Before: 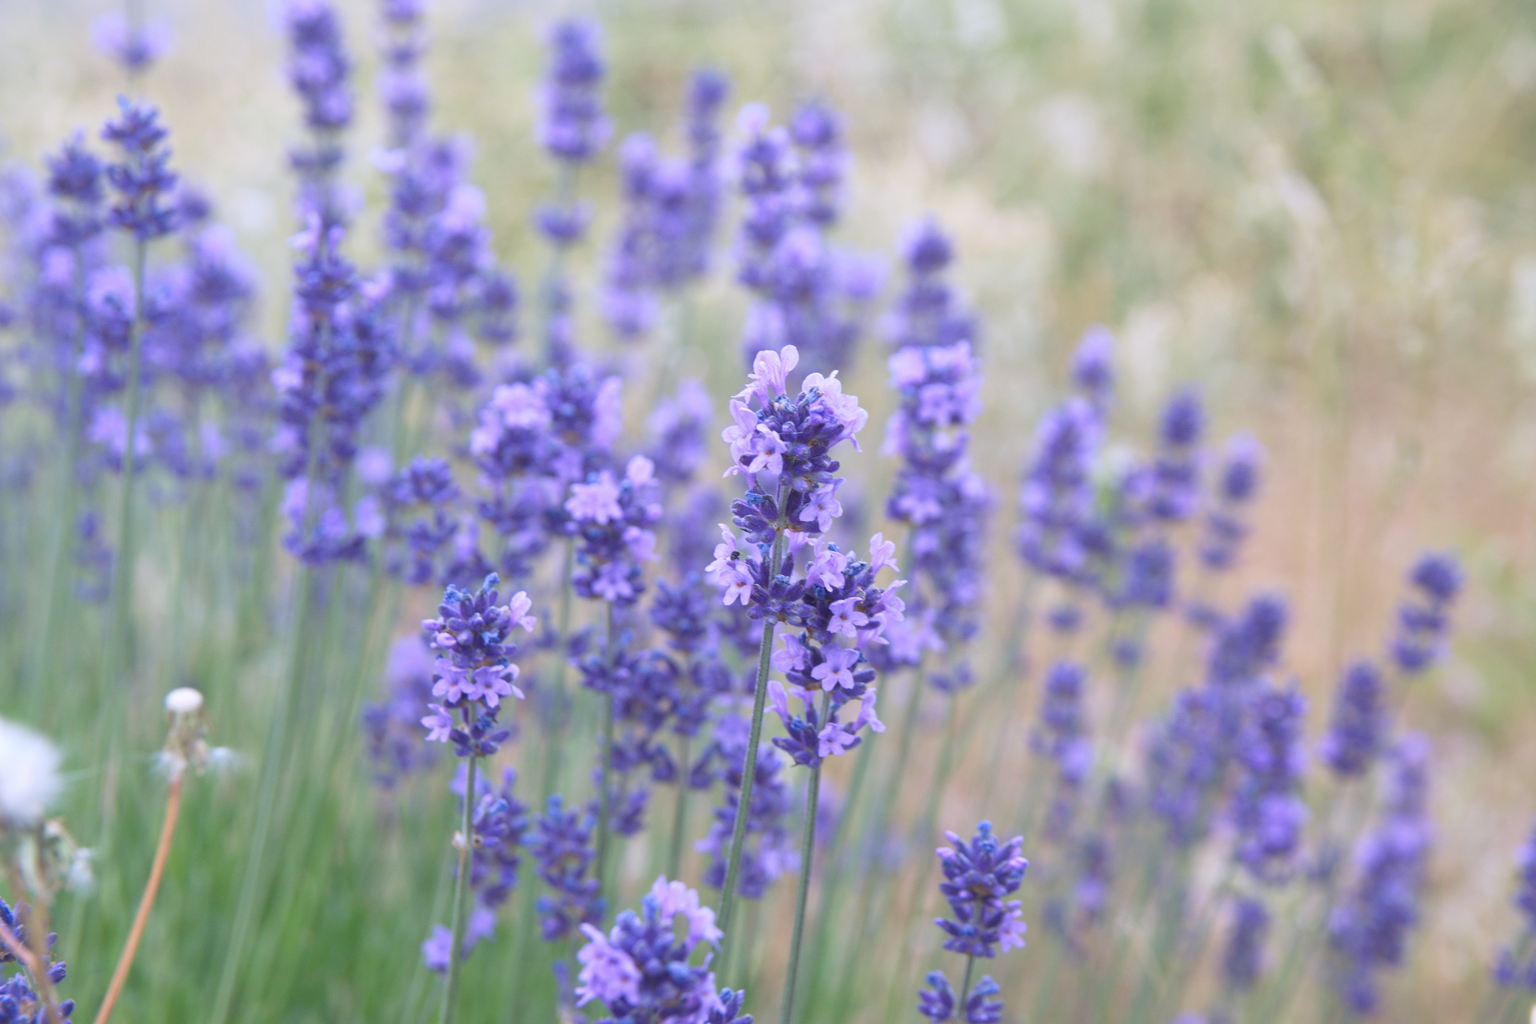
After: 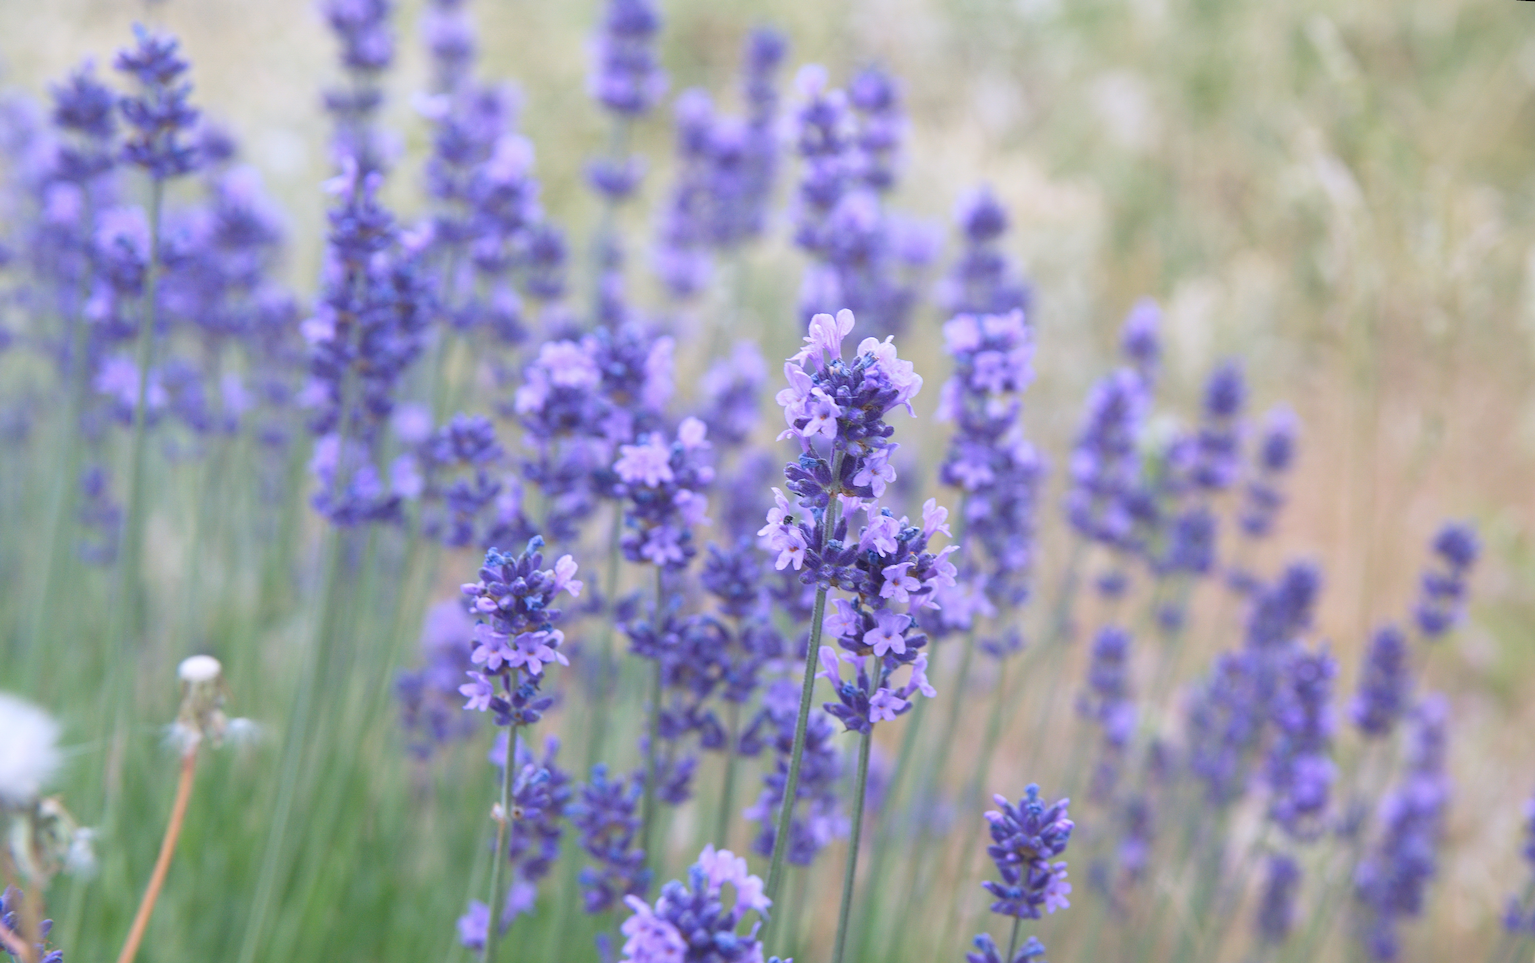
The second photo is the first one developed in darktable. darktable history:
rotate and perspective: rotation 0.679°, lens shift (horizontal) 0.136, crop left 0.009, crop right 0.991, crop top 0.078, crop bottom 0.95
sharpen: on, module defaults
